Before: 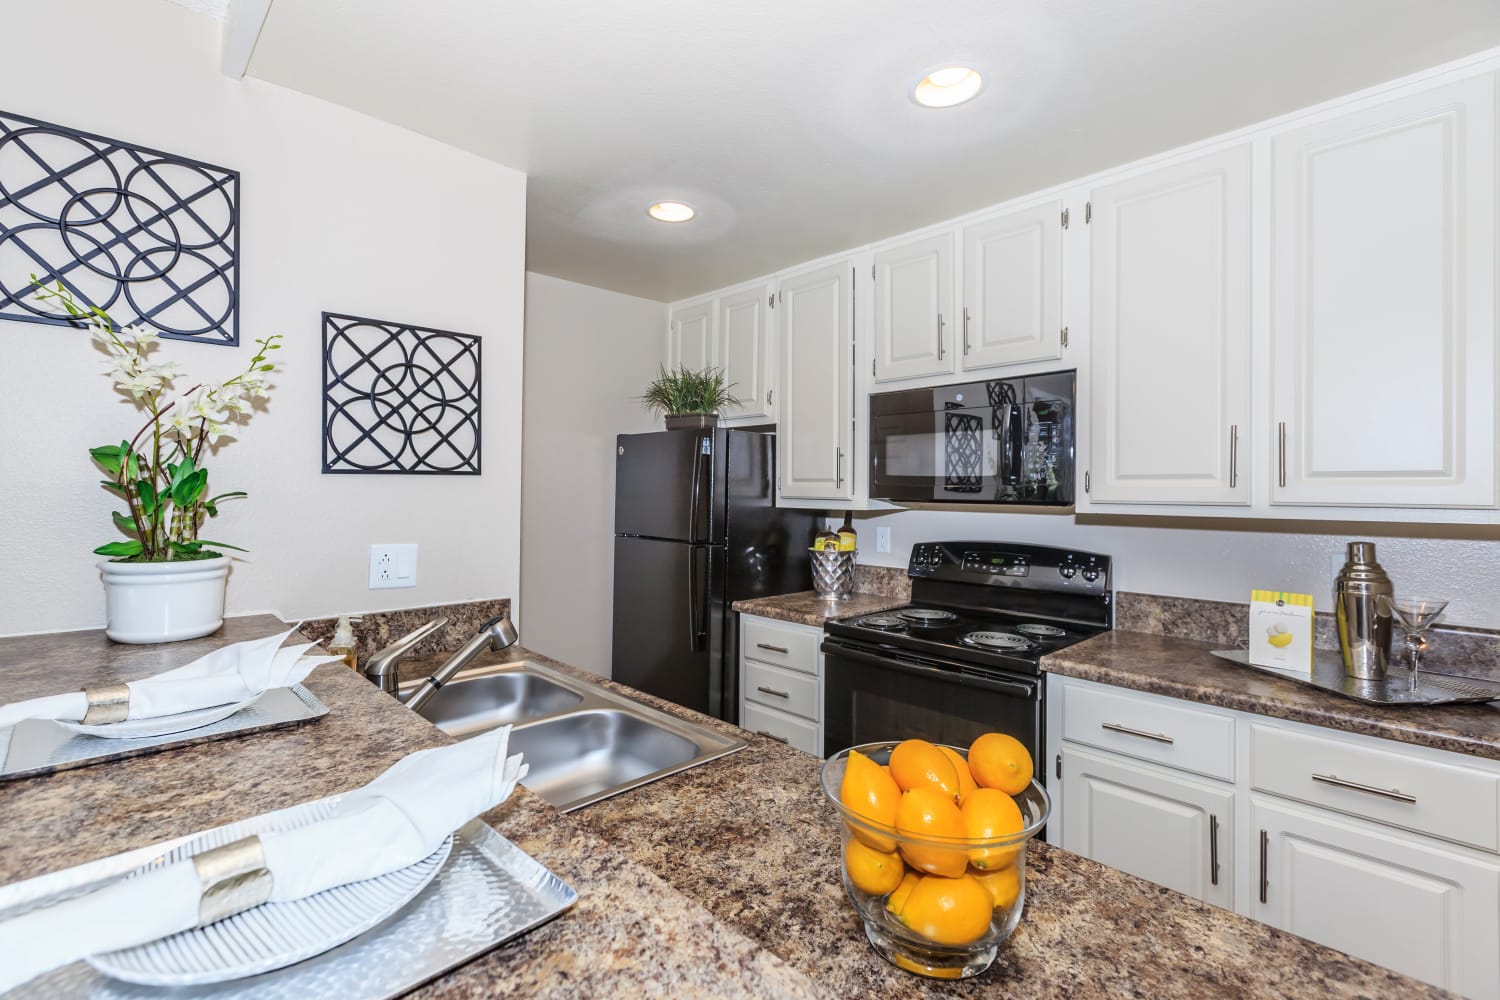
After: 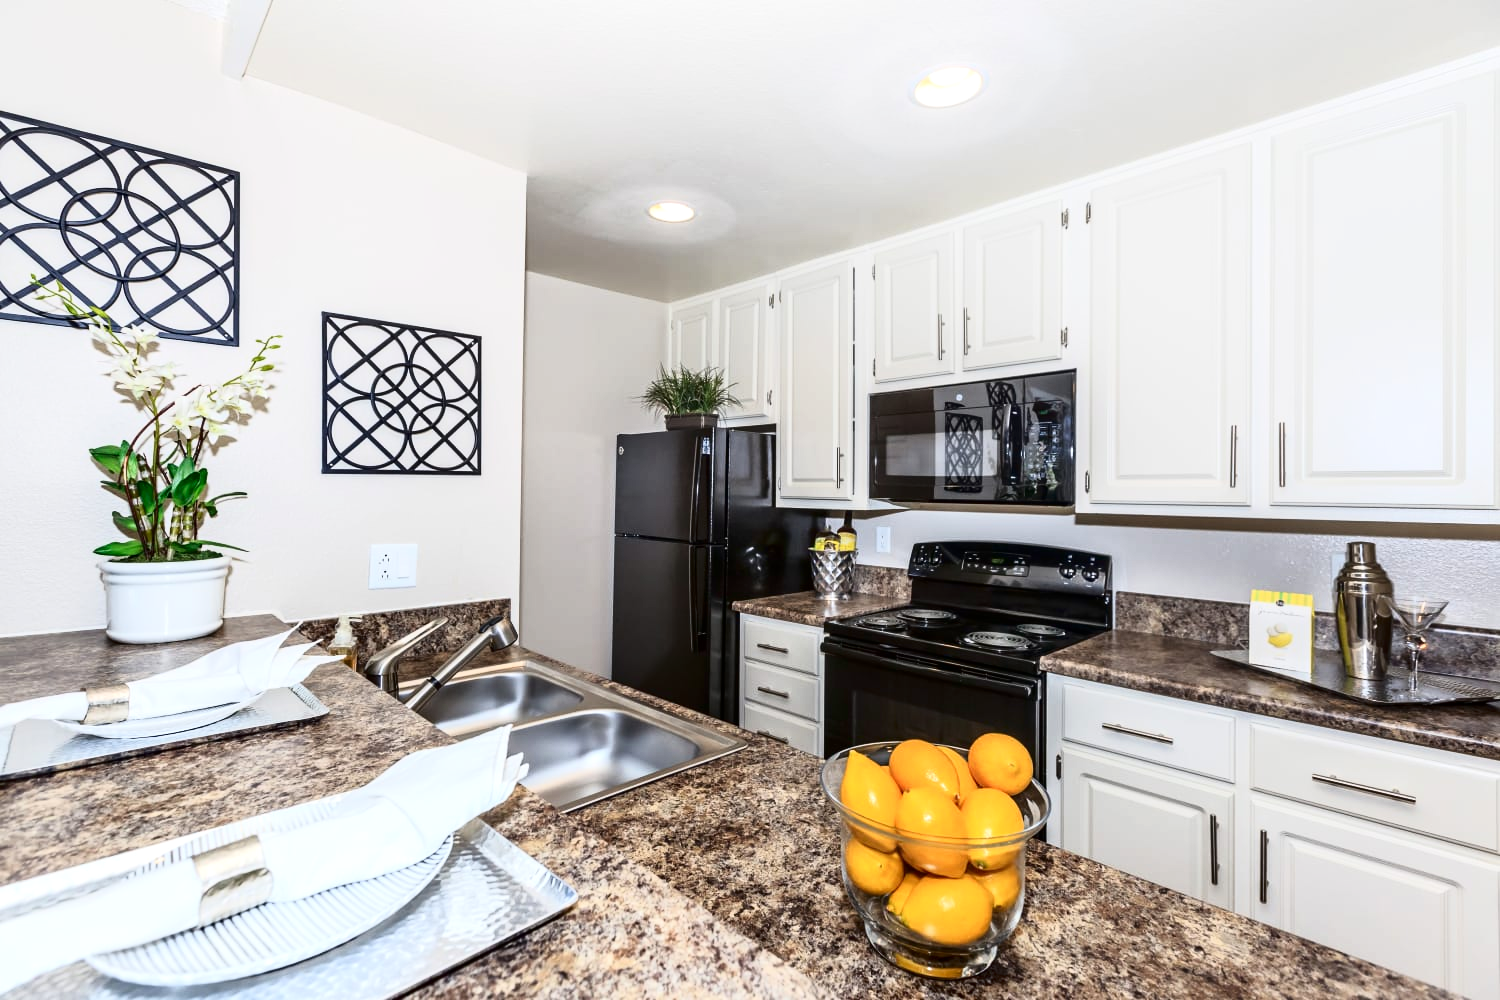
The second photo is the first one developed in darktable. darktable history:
tone curve: curves: ch0 [(0, 0) (0.042, 0.01) (0.223, 0.123) (0.59, 0.574) (0.802, 0.868) (1, 1)], color space Lab, independent channels, preserve colors none
exposure: exposure 0.202 EV, compensate exposure bias true, compensate highlight preservation false
